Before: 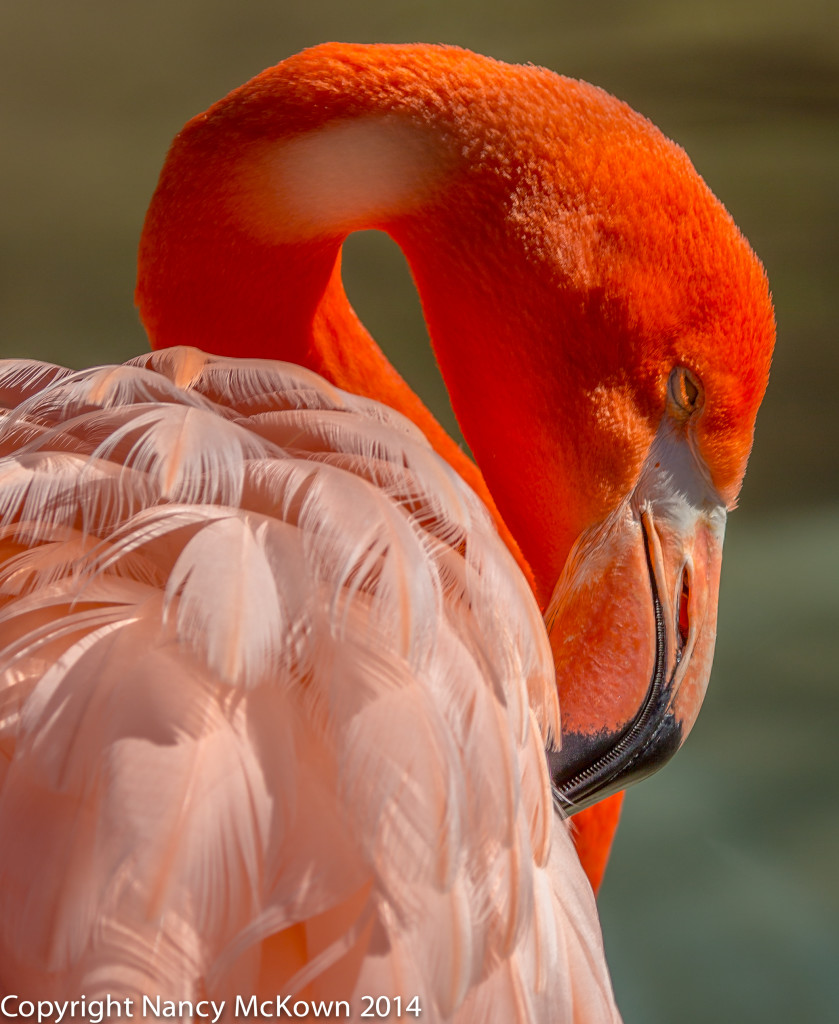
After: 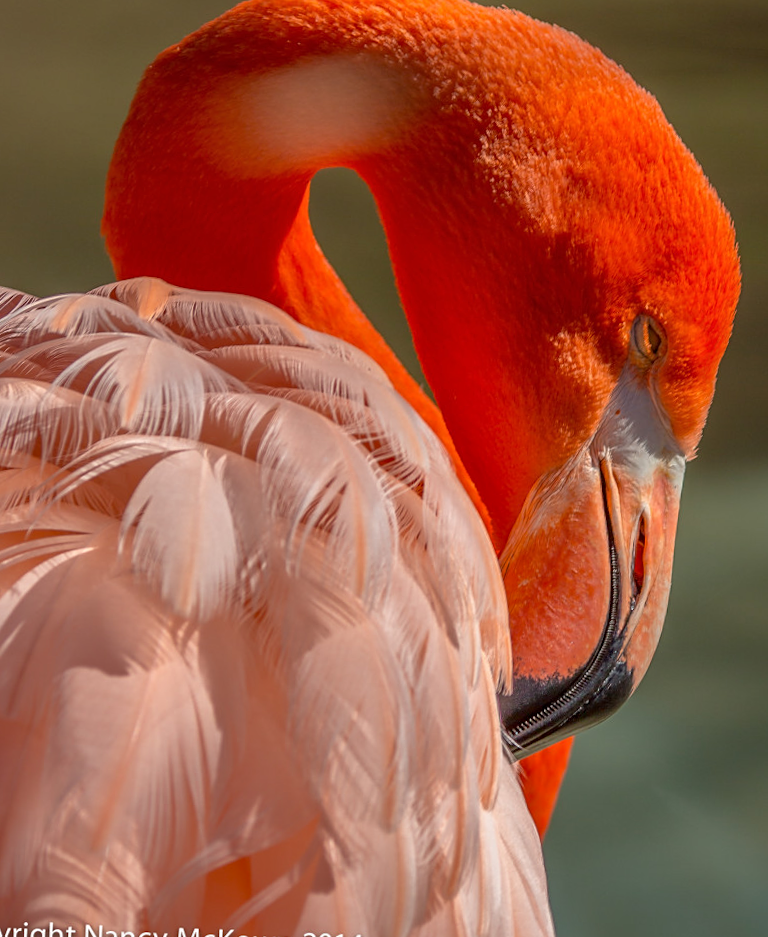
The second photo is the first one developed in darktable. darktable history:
crop and rotate: angle -1.96°, left 3.097%, top 4.154%, right 1.586%, bottom 0.529%
sharpen: amount 0.2
shadows and highlights: shadows 24.5, highlights -78.15, soften with gaussian
